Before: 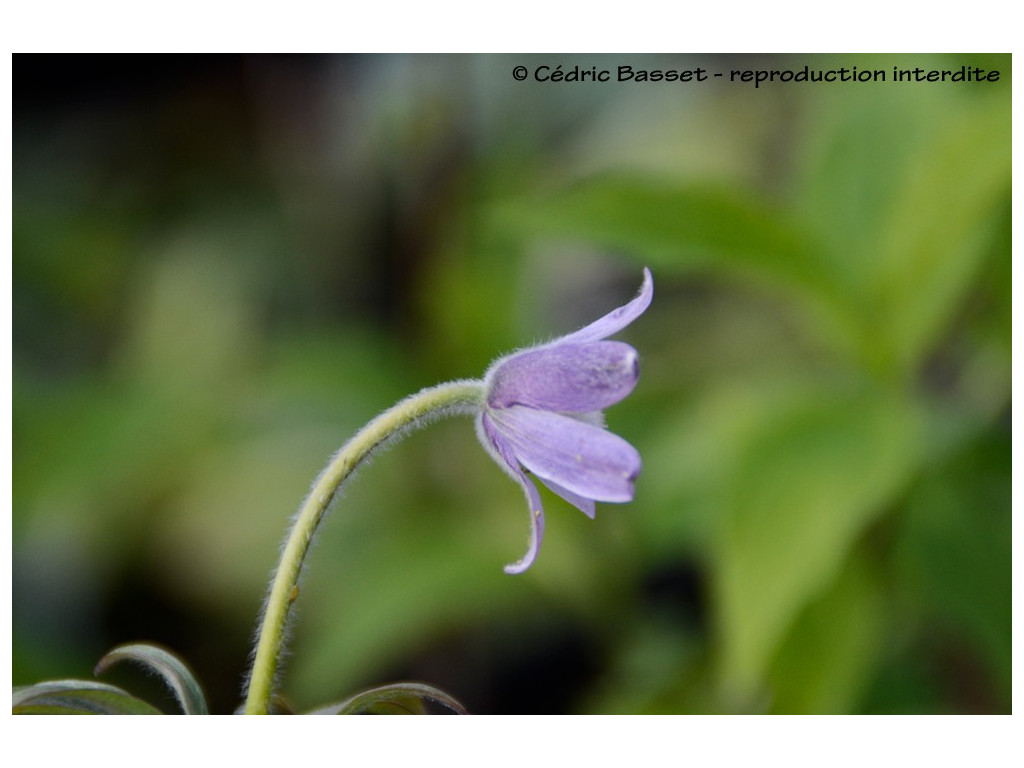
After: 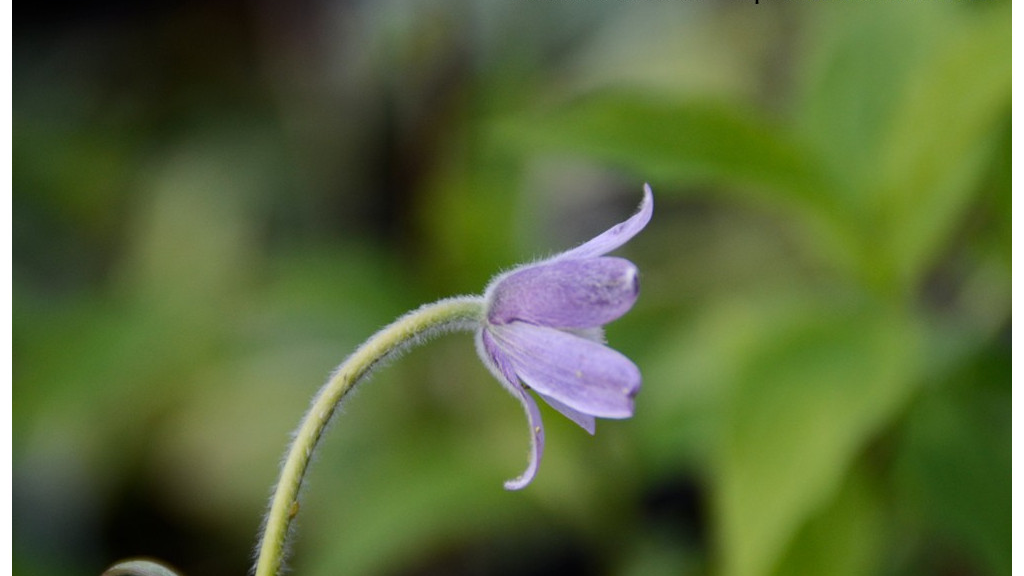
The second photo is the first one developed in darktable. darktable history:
crop: top 11.043%, bottom 13.937%
